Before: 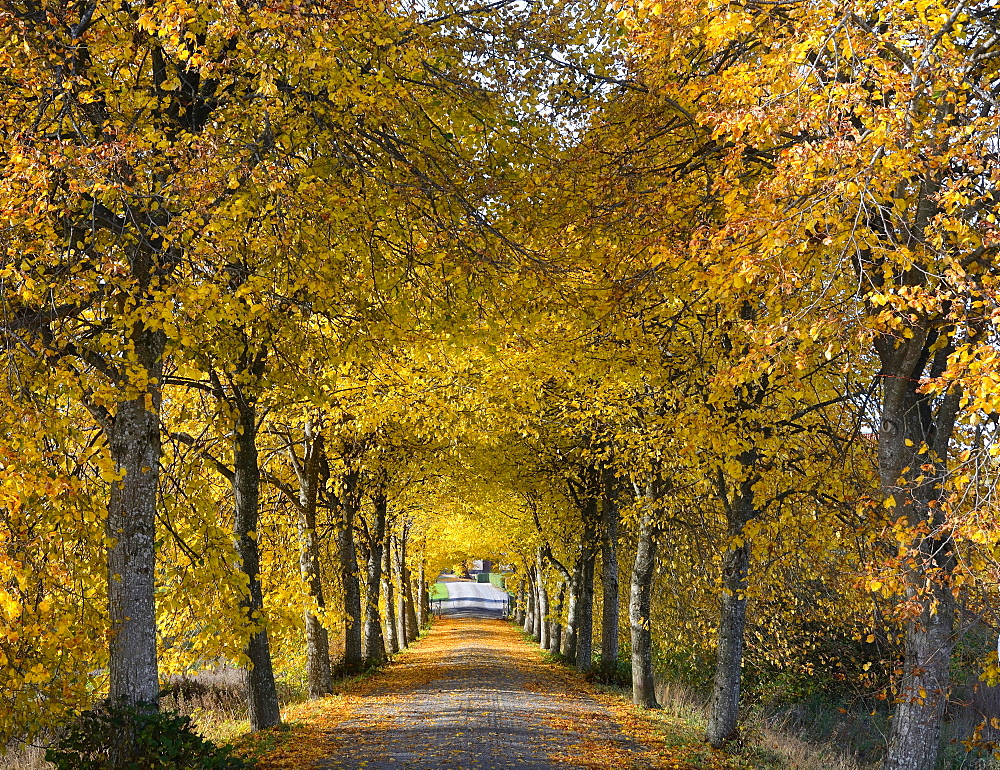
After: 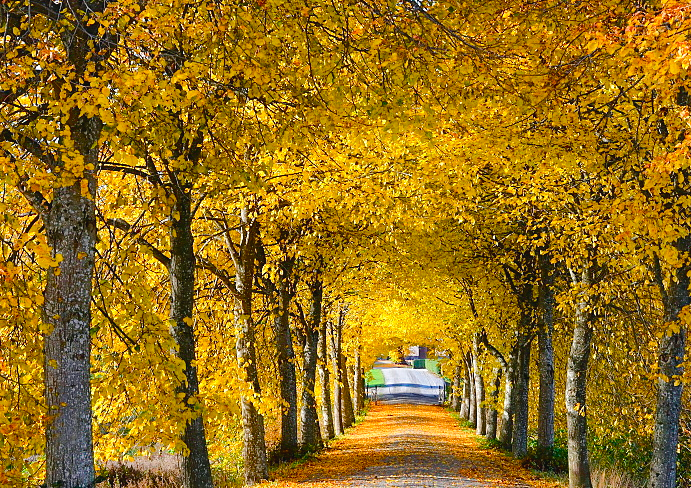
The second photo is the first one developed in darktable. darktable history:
color balance rgb: shadows lift › chroma 2.029%, shadows lift › hue 247.89°, global offset › luminance 0.261%, perceptual saturation grading › global saturation 20.049%, perceptual saturation grading › highlights -19.963%, perceptual saturation grading › shadows 29.364%, perceptual brilliance grading › mid-tones 10.615%, perceptual brilliance grading › shadows 15.181%
crop: left 6.48%, top 27.824%, right 24.393%, bottom 8.727%
